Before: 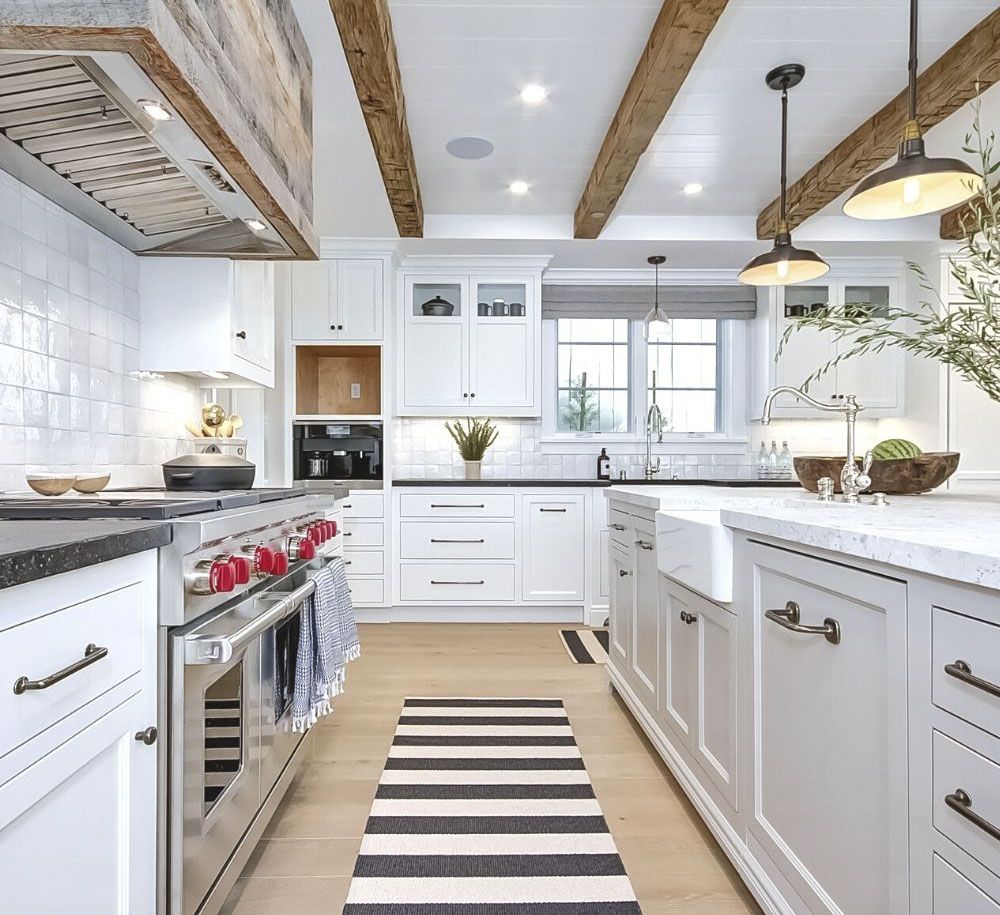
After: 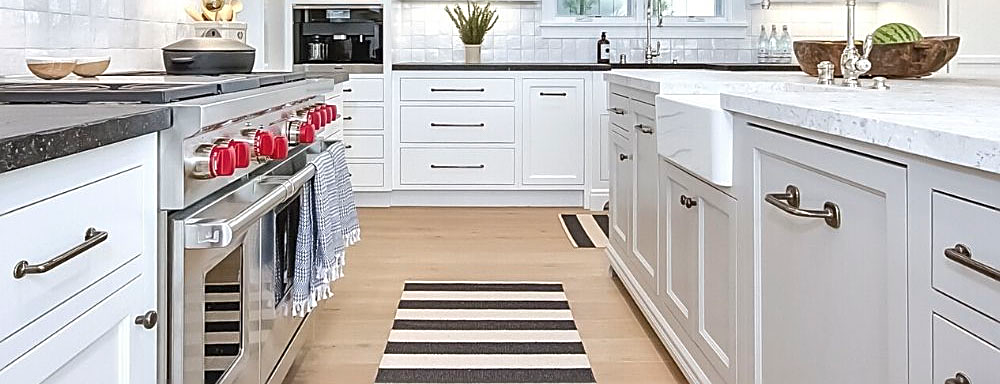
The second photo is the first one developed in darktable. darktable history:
sharpen: on, module defaults
crop: top 45.551%, bottom 12.262%
